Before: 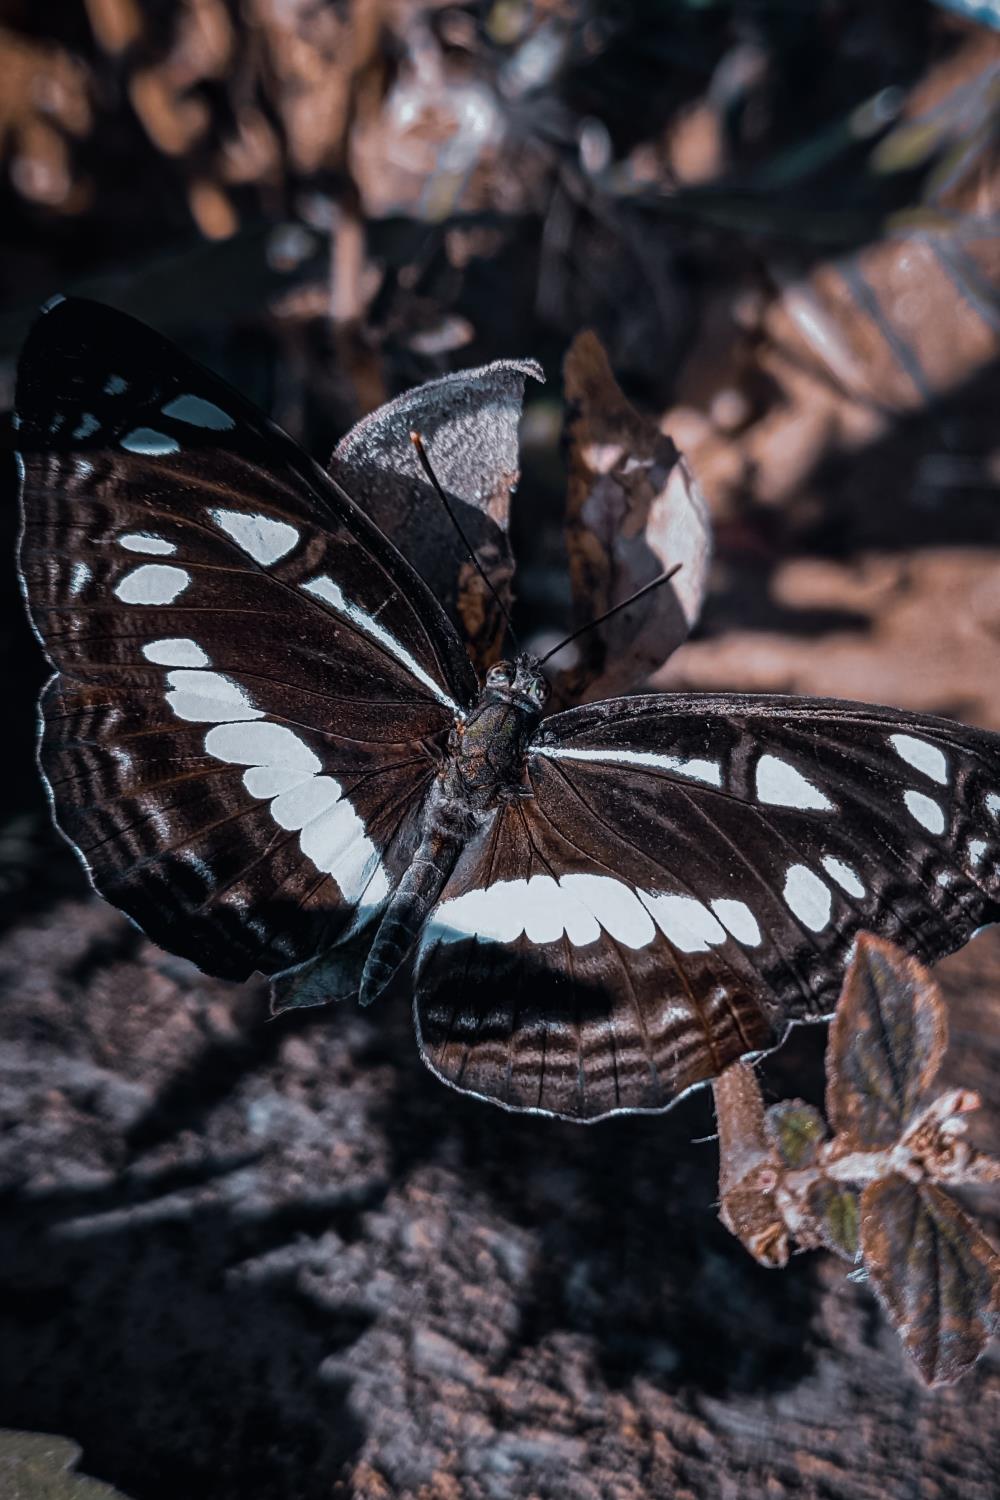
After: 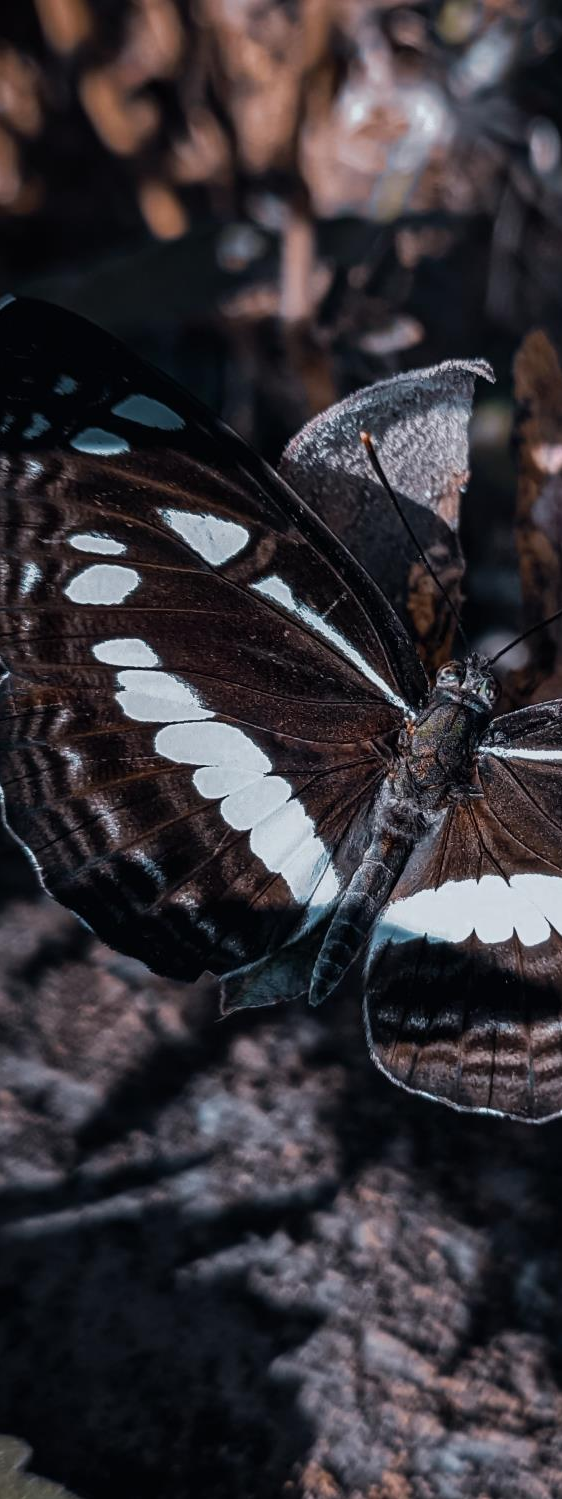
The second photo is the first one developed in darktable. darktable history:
crop: left 5.073%, right 38.68%
